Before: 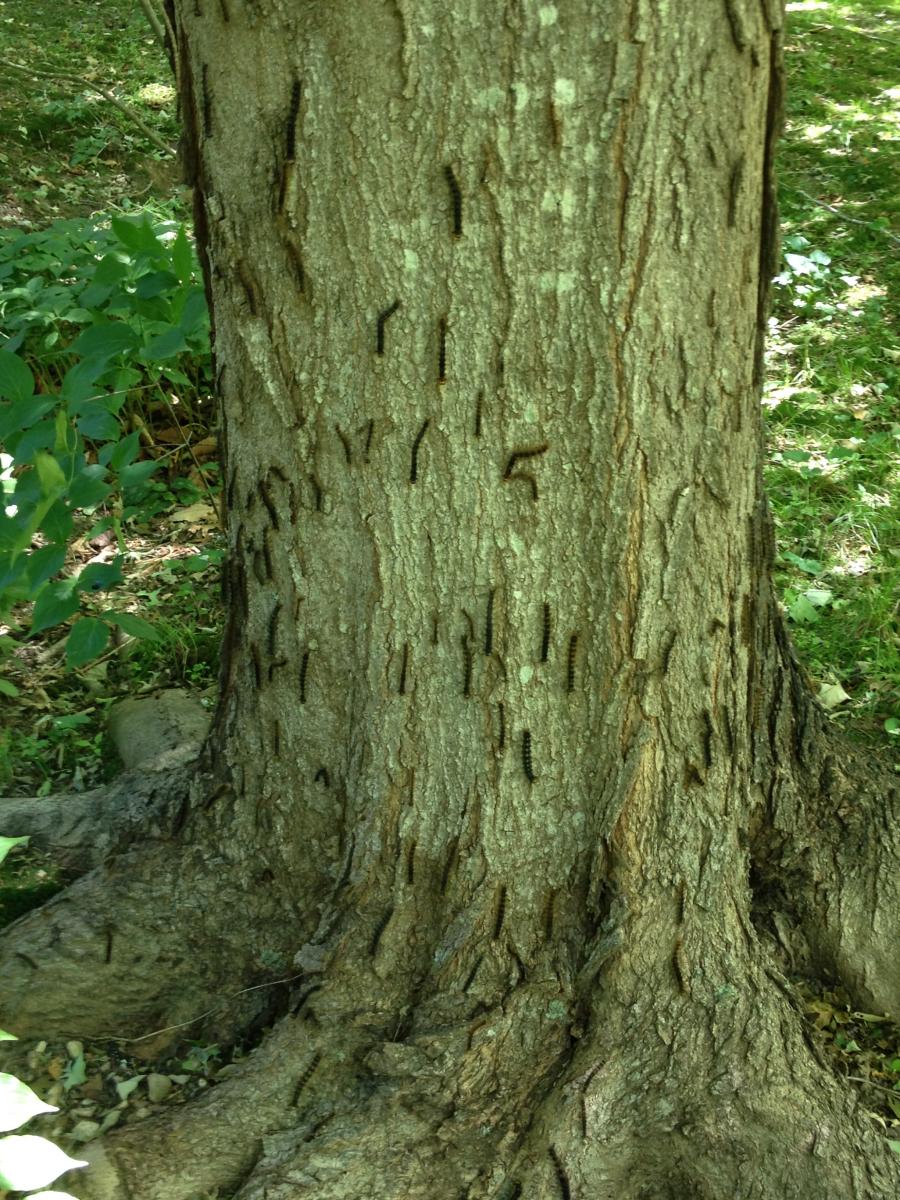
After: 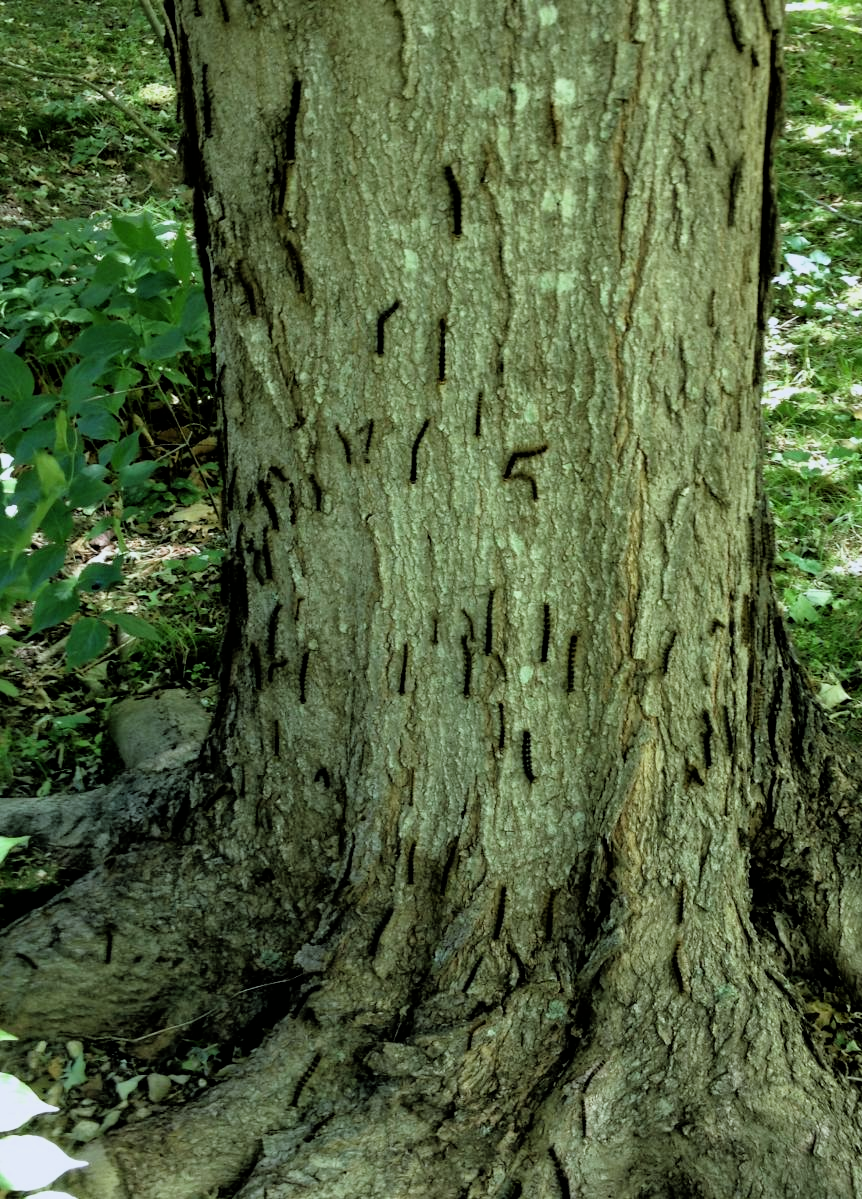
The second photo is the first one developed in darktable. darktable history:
filmic rgb: black relative exposure -3.92 EV, white relative exposure 3.14 EV, hardness 2.87
crop: right 4.126%, bottom 0.031%
white balance: red 0.954, blue 1.079
